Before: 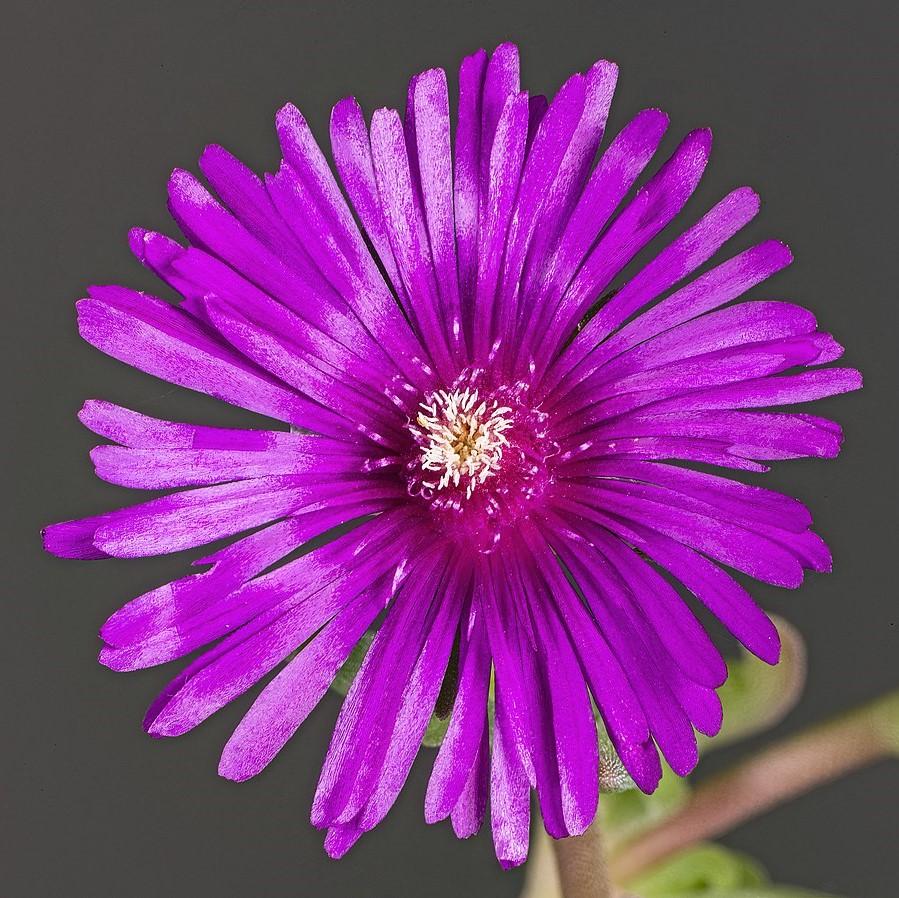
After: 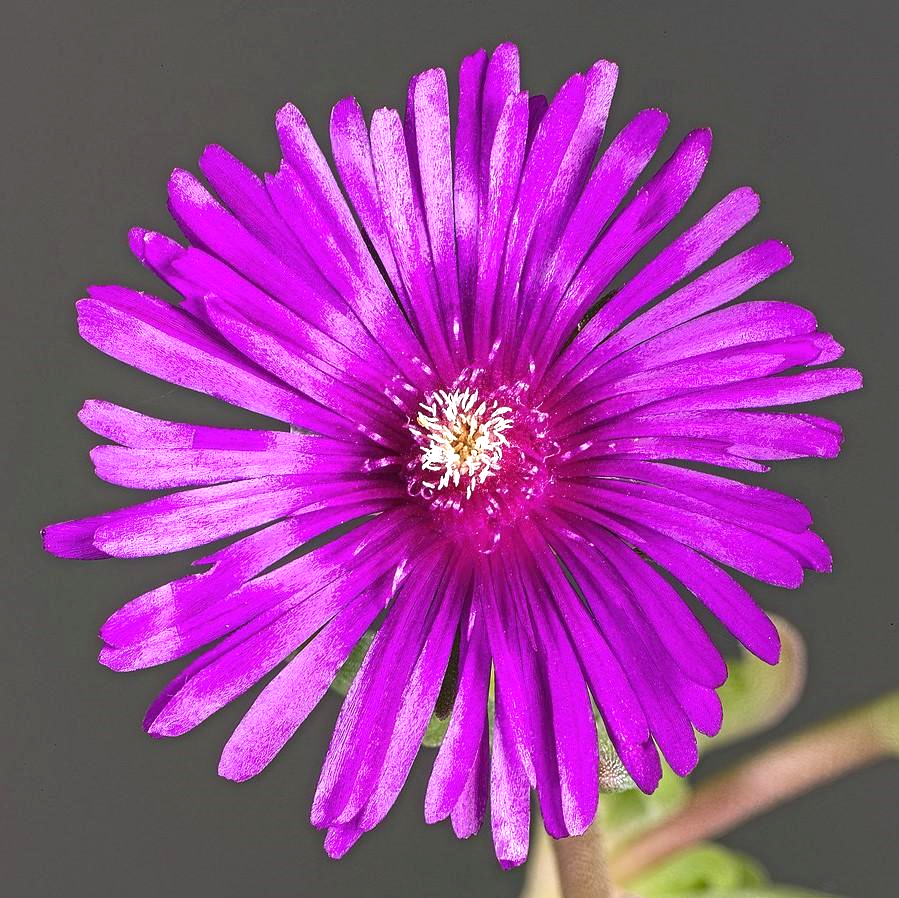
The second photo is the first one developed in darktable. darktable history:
exposure: black level correction 0, exposure 0.5 EV, compensate exposure bias true, compensate highlight preservation false
